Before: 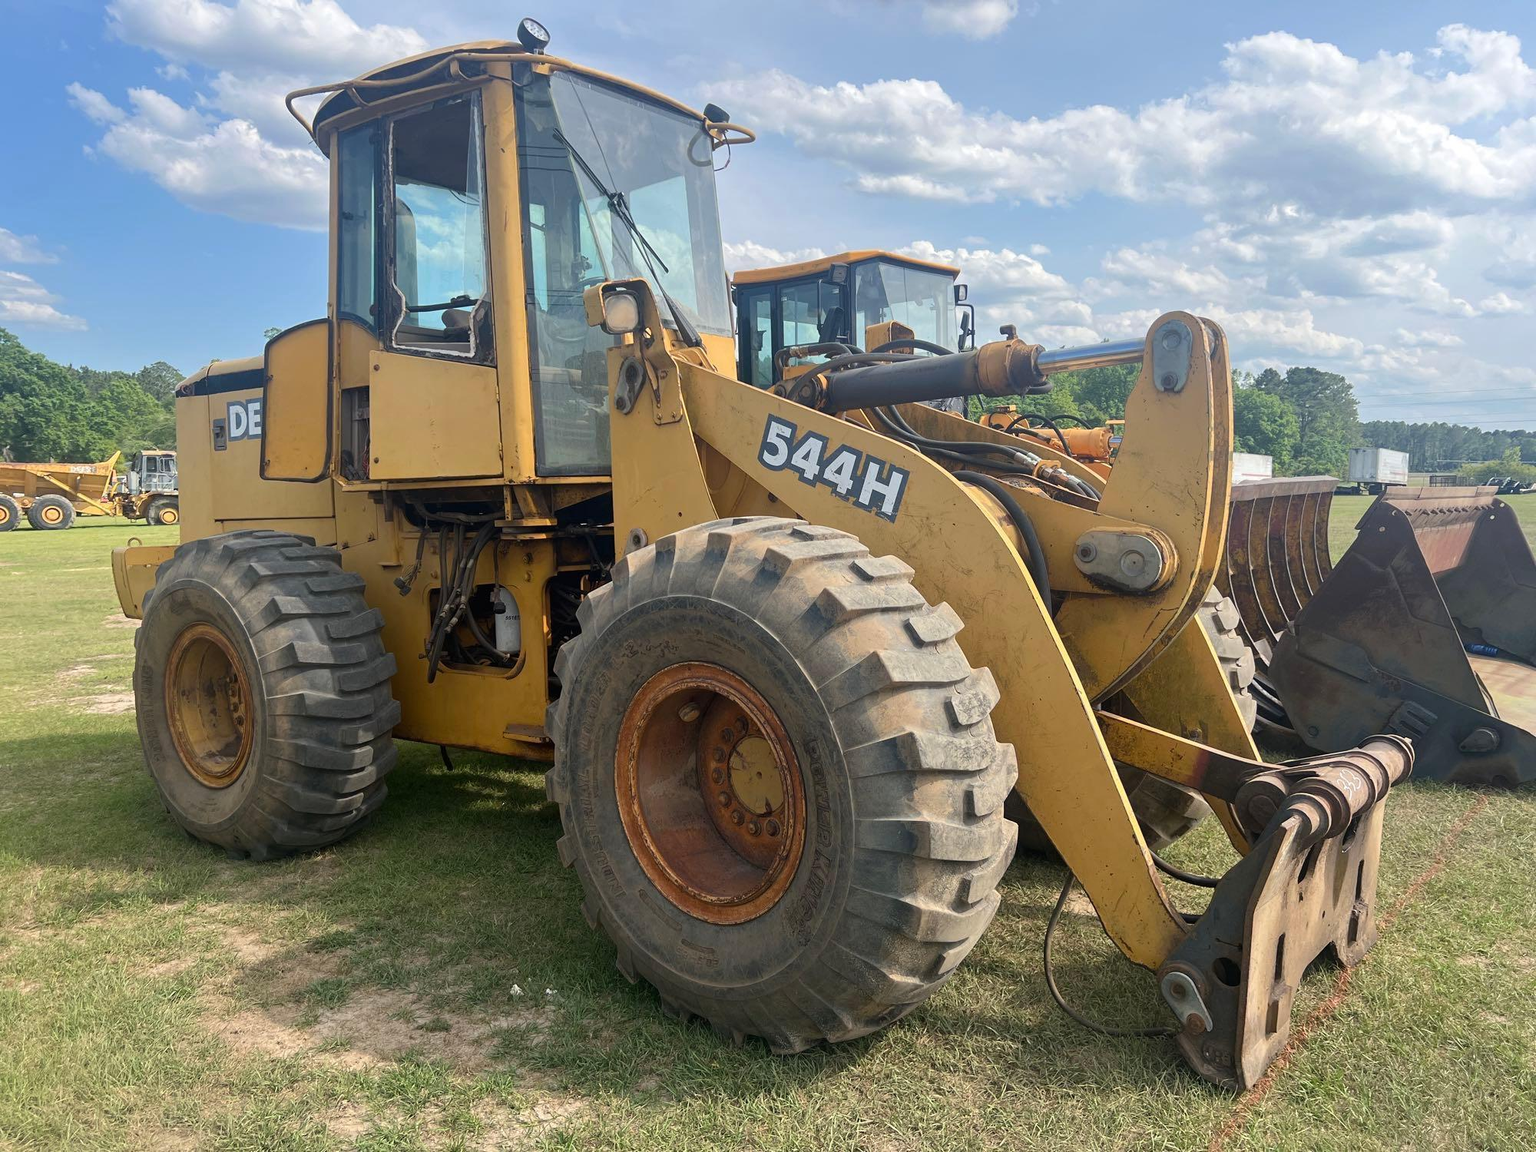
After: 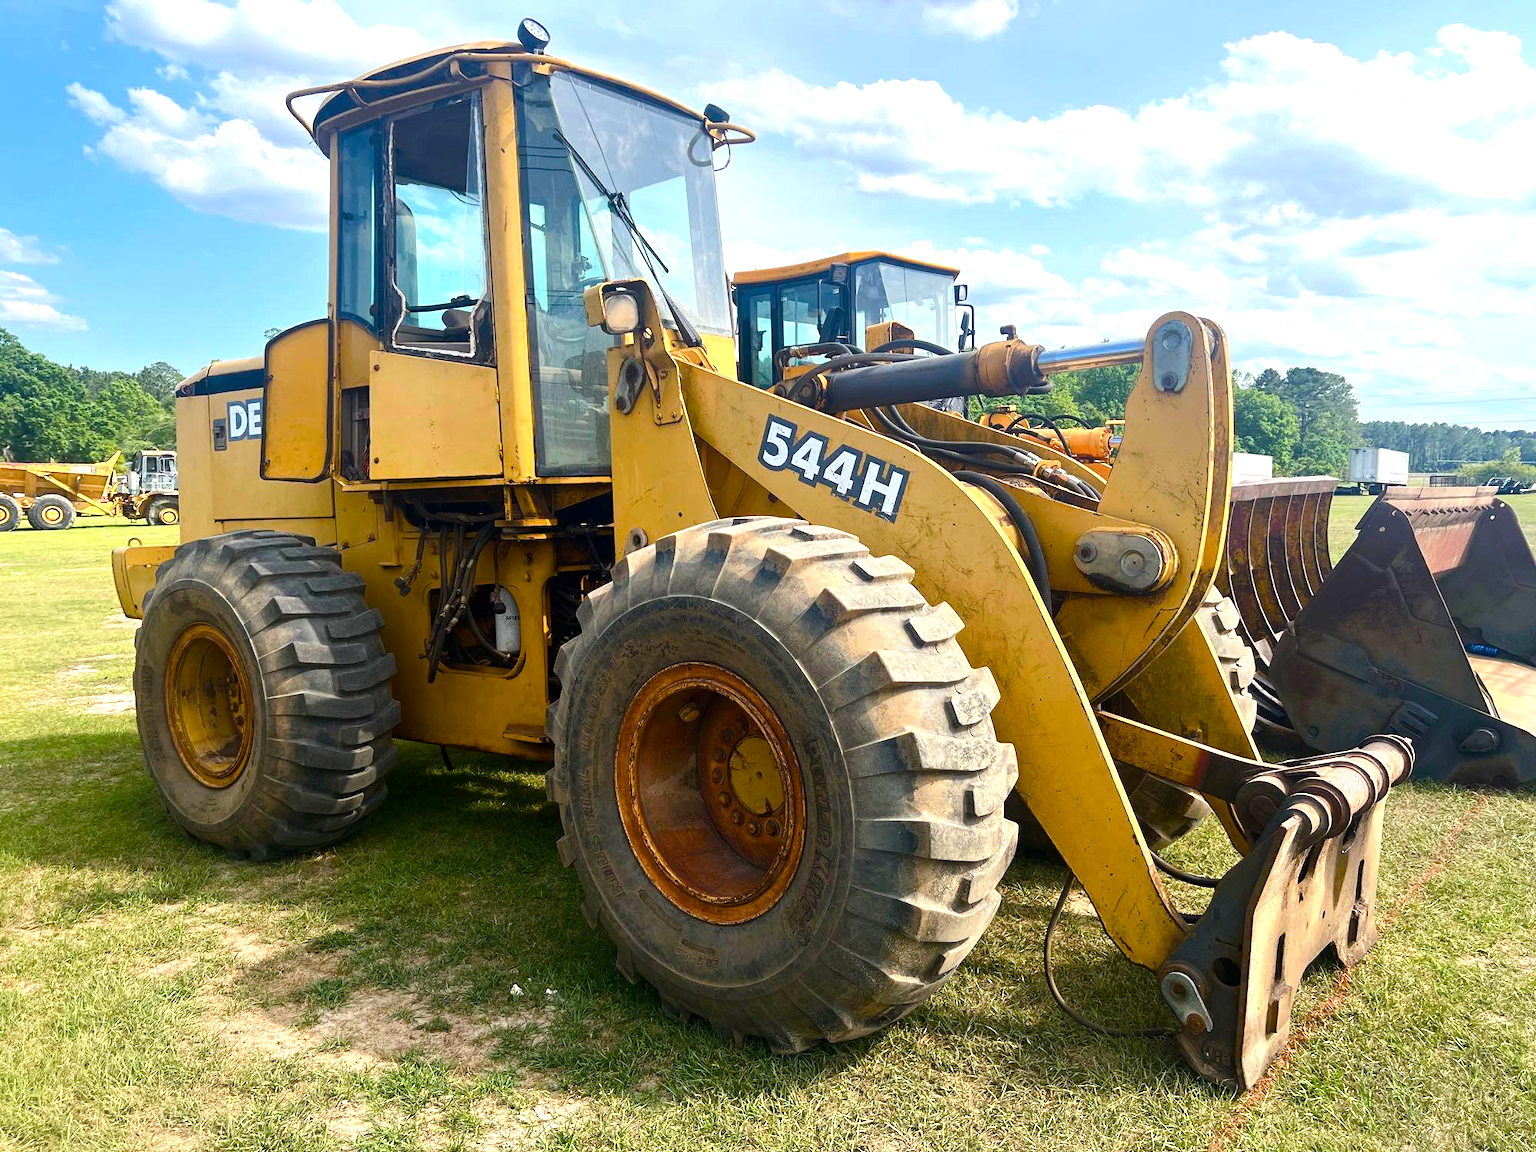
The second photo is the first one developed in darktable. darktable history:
tone equalizer: -8 EV -0.726 EV, -7 EV -0.692 EV, -6 EV -0.625 EV, -5 EV -0.372 EV, -3 EV 0.384 EV, -2 EV 0.6 EV, -1 EV 0.693 EV, +0 EV 0.774 EV, edges refinement/feathering 500, mask exposure compensation -1.57 EV, preserve details no
color balance rgb: highlights gain › luminance 10.33%, linear chroma grading › global chroma 14.559%, perceptual saturation grading › global saturation 20%, perceptual saturation grading › highlights -24.786%, perceptual saturation grading › shadows 50.461%, global vibrance 20%
